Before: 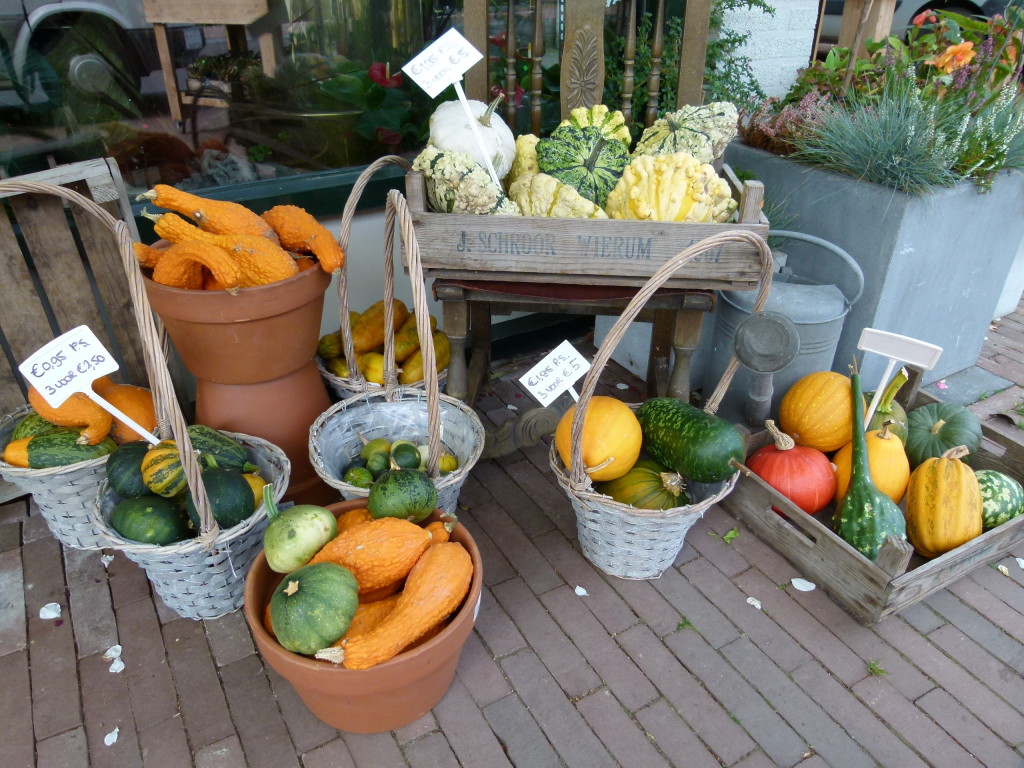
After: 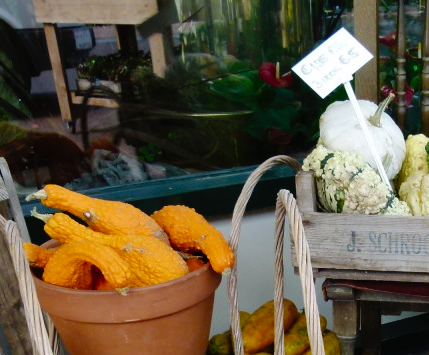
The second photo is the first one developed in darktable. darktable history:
tone curve: curves: ch0 [(0, 0) (0.003, 0.016) (0.011, 0.015) (0.025, 0.017) (0.044, 0.026) (0.069, 0.034) (0.1, 0.043) (0.136, 0.068) (0.177, 0.119) (0.224, 0.175) (0.277, 0.251) (0.335, 0.328) (0.399, 0.415) (0.468, 0.499) (0.543, 0.58) (0.623, 0.659) (0.709, 0.731) (0.801, 0.807) (0.898, 0.895) (1, 1)], preserve colors none
crop and rotate: left 10.817%, top 0.062%, right 47.194%, bottom 53.626%
